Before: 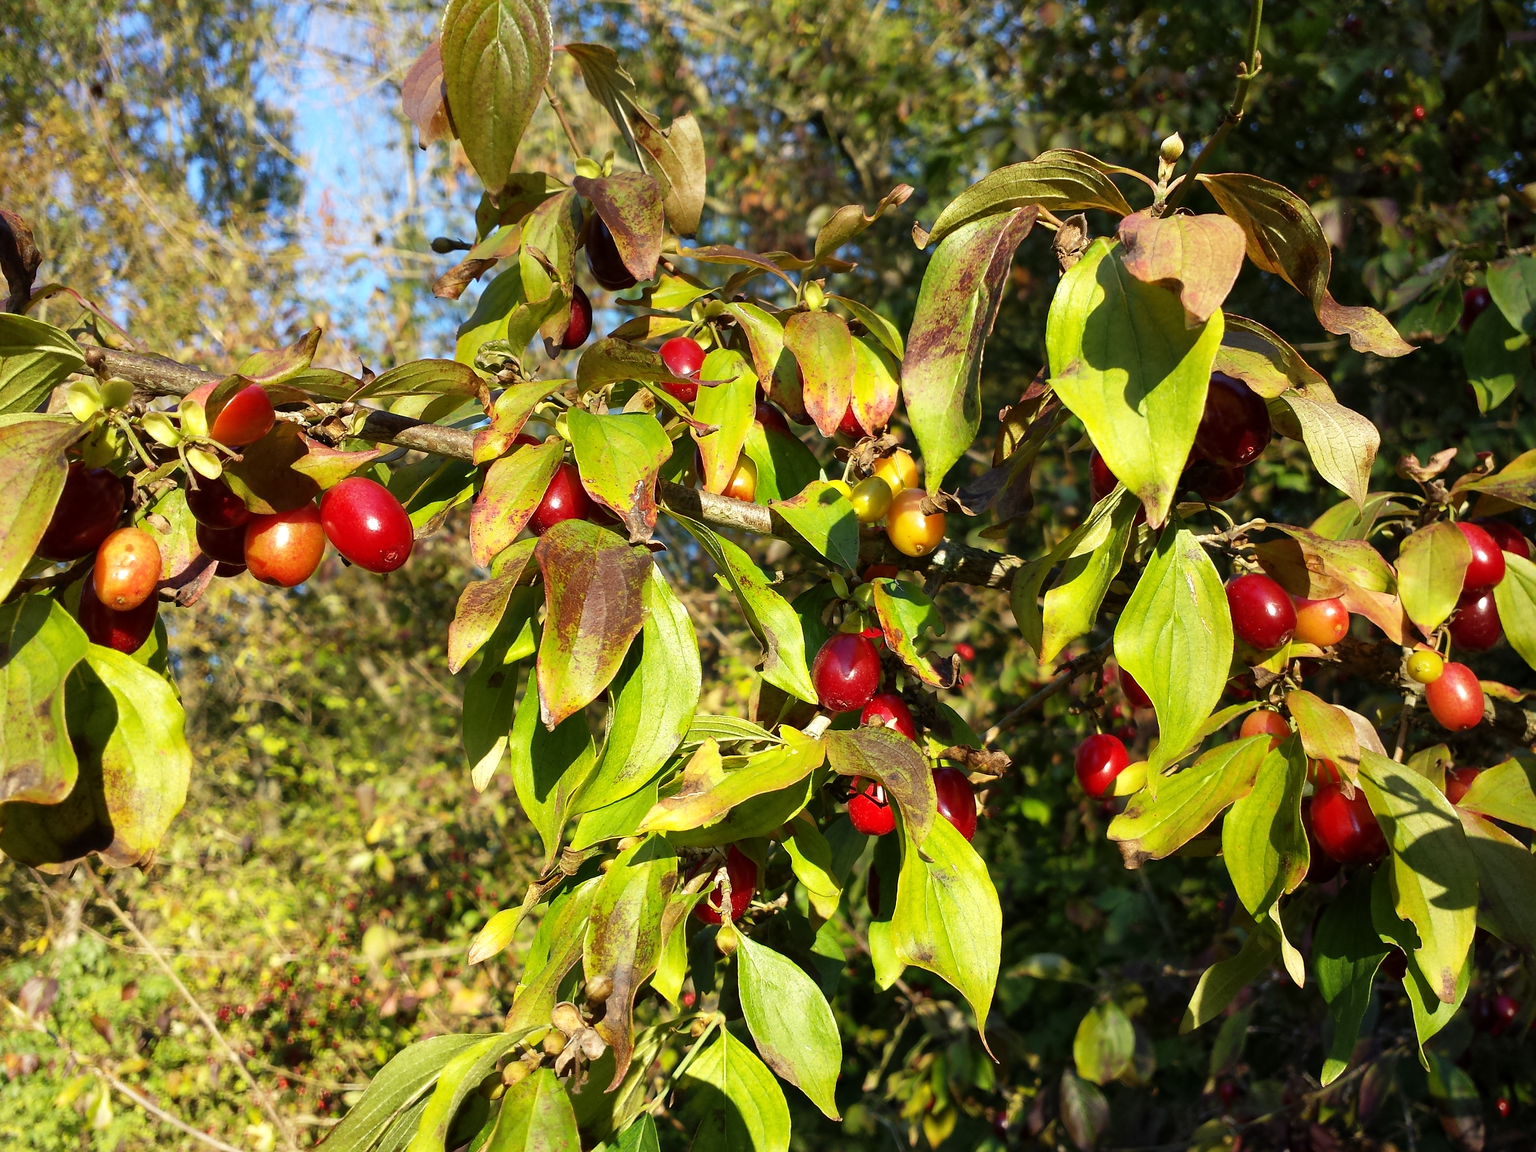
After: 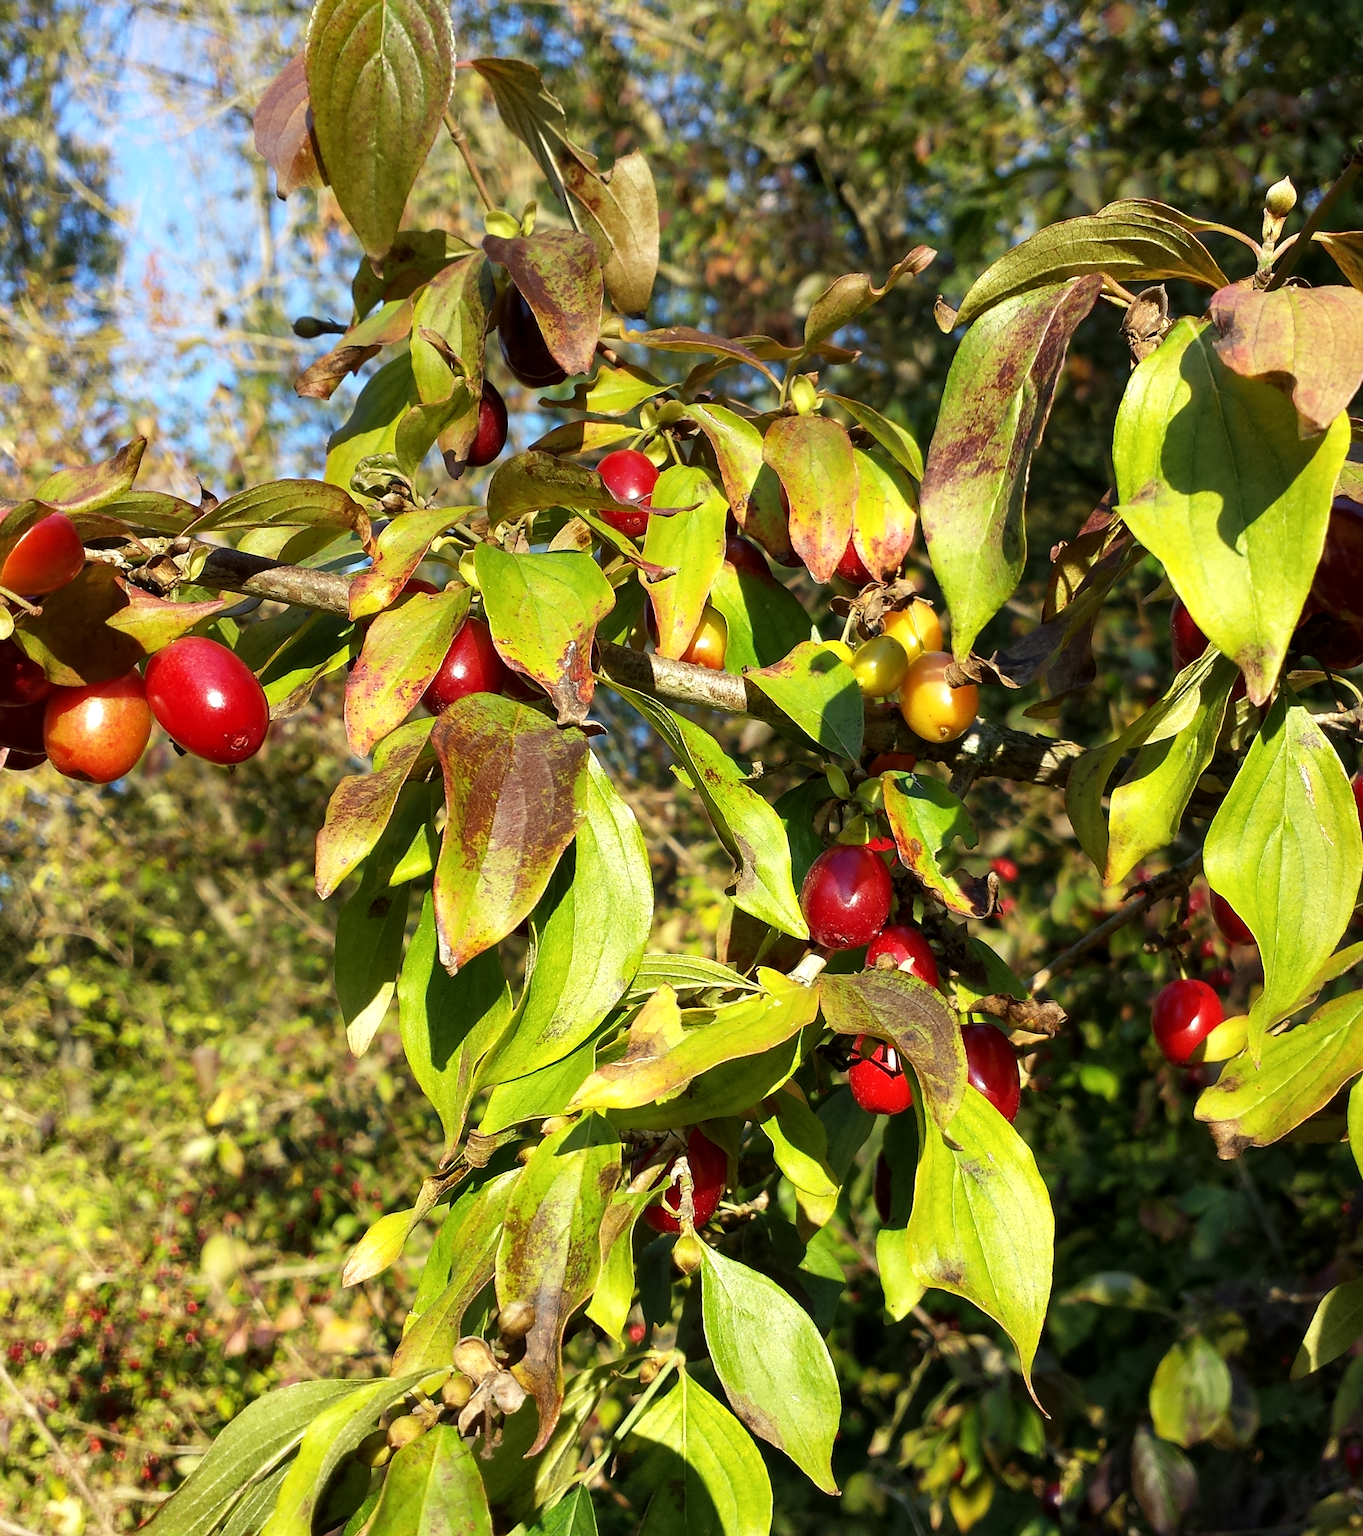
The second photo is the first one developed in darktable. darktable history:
local contrast: highlights 105%, shadows 100%, detail 120%, midtone range 0.2
crop and rotate: left 13.794%, right 19.623%
